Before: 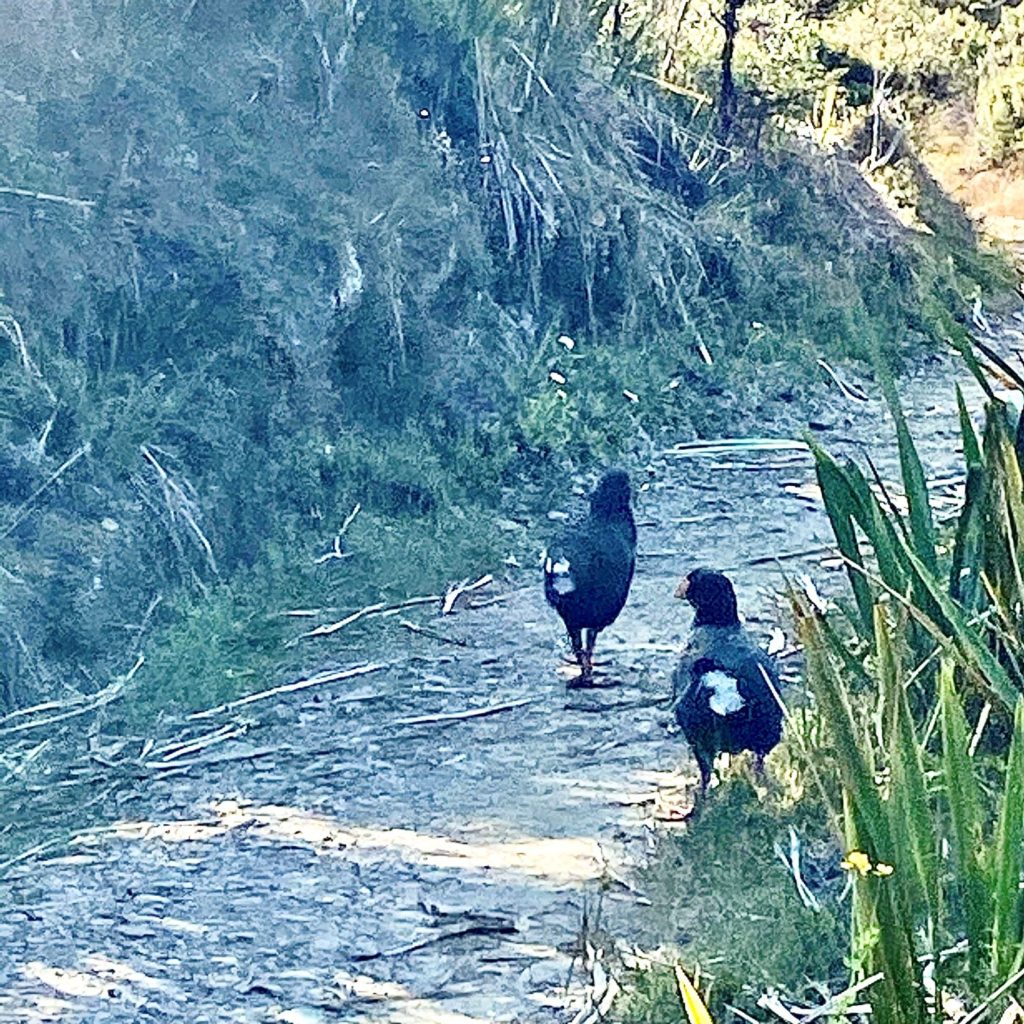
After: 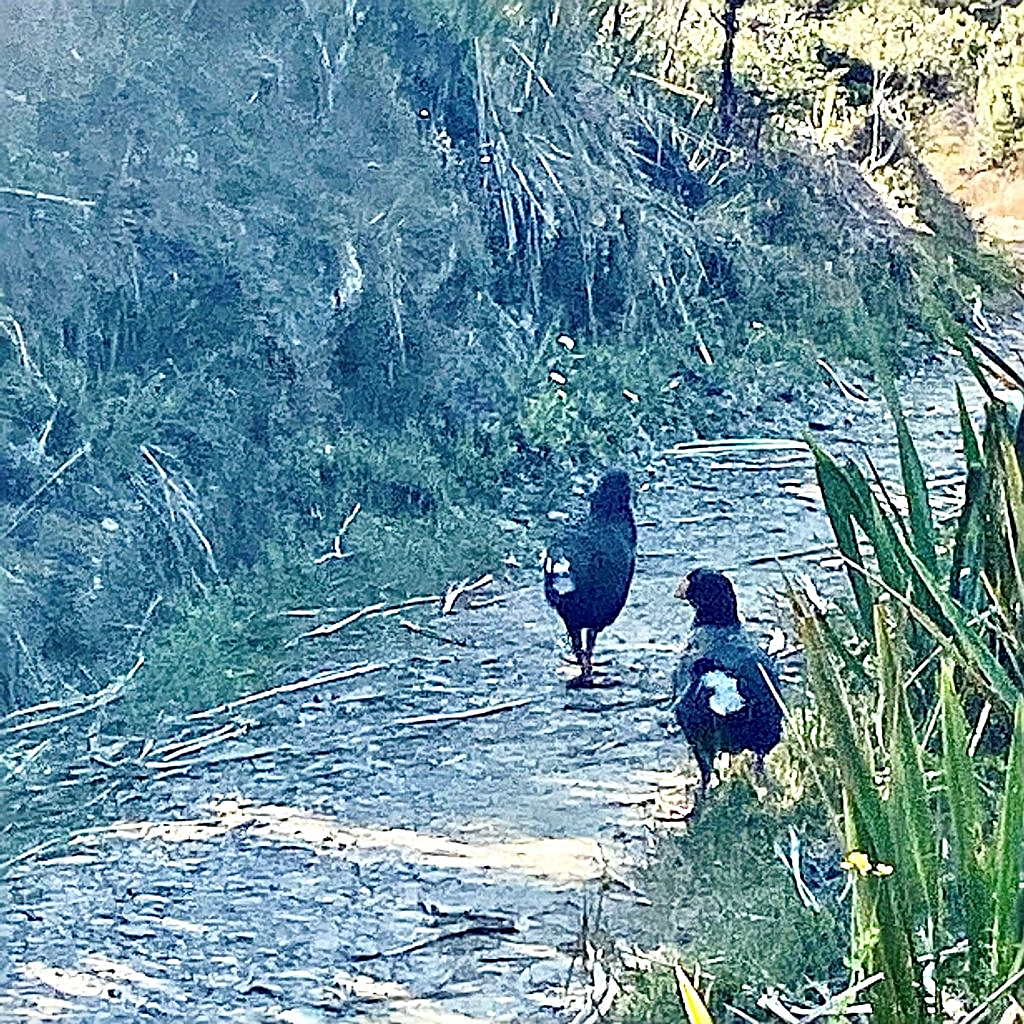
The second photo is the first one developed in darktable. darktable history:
sharpen: radius 2.676, amount 0.669
color correction: highlights a* -0.182, highlights b* -0.124
